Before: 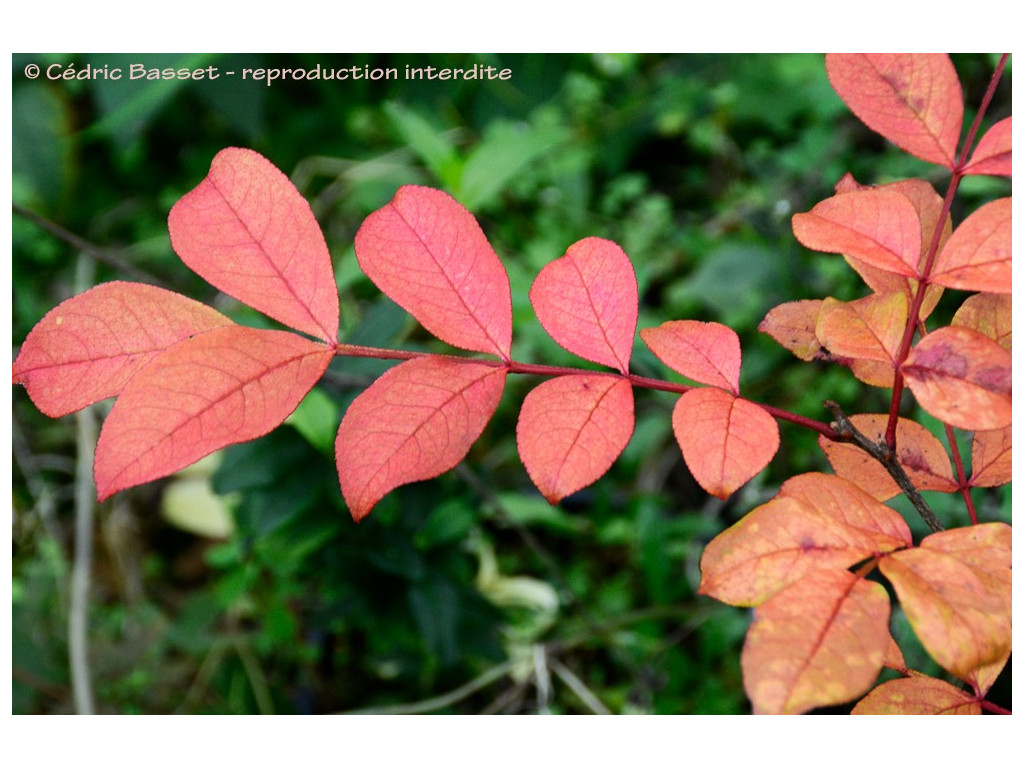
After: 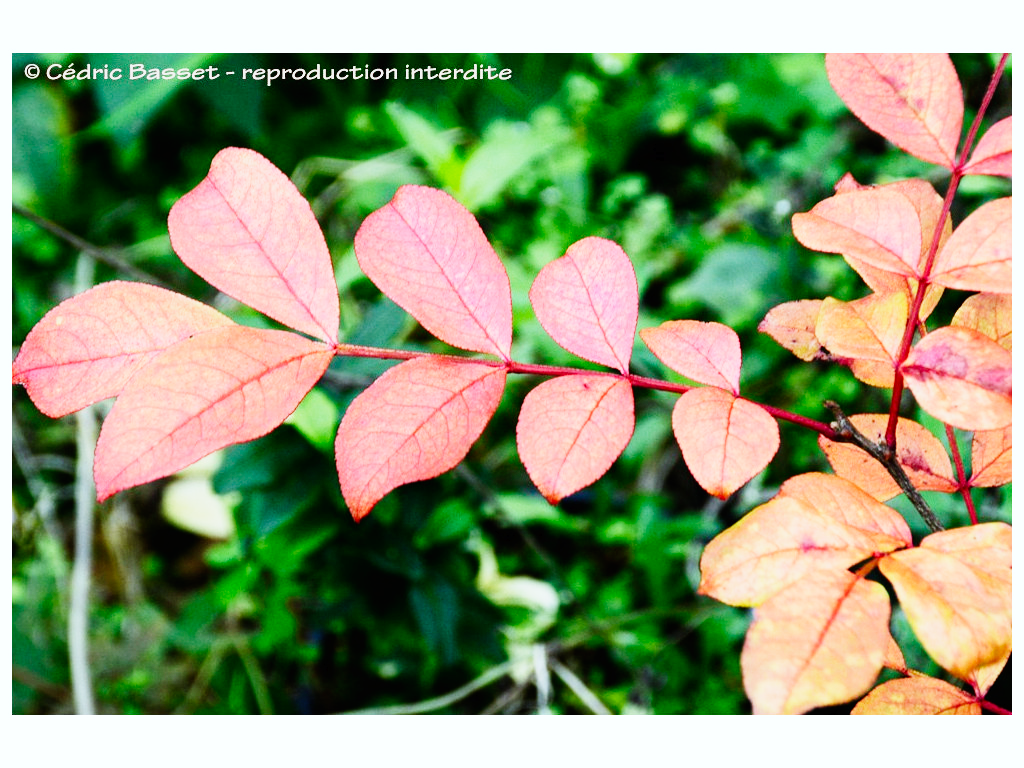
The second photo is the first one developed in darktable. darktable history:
exposure: compensate highlight preservation false
white balance: red 0.925, blue 1.046
base curve: curves: ch0 [(0, 0) (0, 0.001) (0.001, 0.001) (0.004, 0.002) (0.007, 0.004) (0.015, 0.013) (0.033, 0.045) (0.052, 0.096) (0.075, 0.17) (0.099, 0.241) (0.163, 0.42) (0.219, 0.55) (0.259, 0.616) (0.327, 0.722) (0.365, 0.765) (0.522, 0.873) (0.547, 0.881) (0.689, 0.919) (0.826, 0.952) (1, 1)], preserve colors none
